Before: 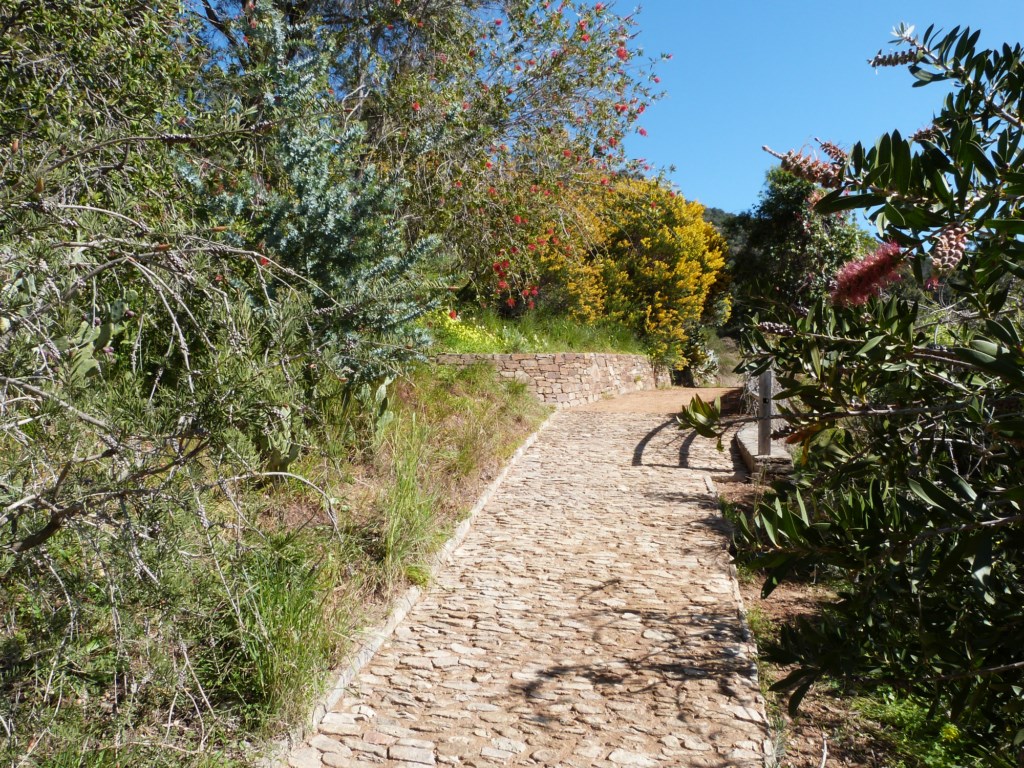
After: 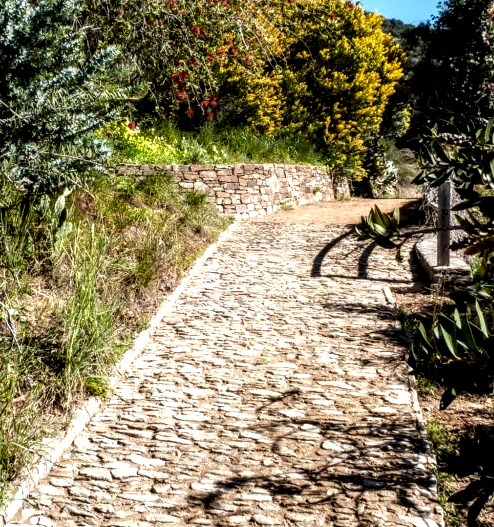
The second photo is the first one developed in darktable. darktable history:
crop: left 31.379%, top 24.658%, right 20.326%, bottom 6.628%
local contrast: highlights 19%, detail 186%
color balance rgb: shadows lift › luminance -10%, power › luminance -9%, linear chroma grading › global chroma 10%, global vibrance 10%, contrast 15%, saturation formula JzAzBz (2021)
